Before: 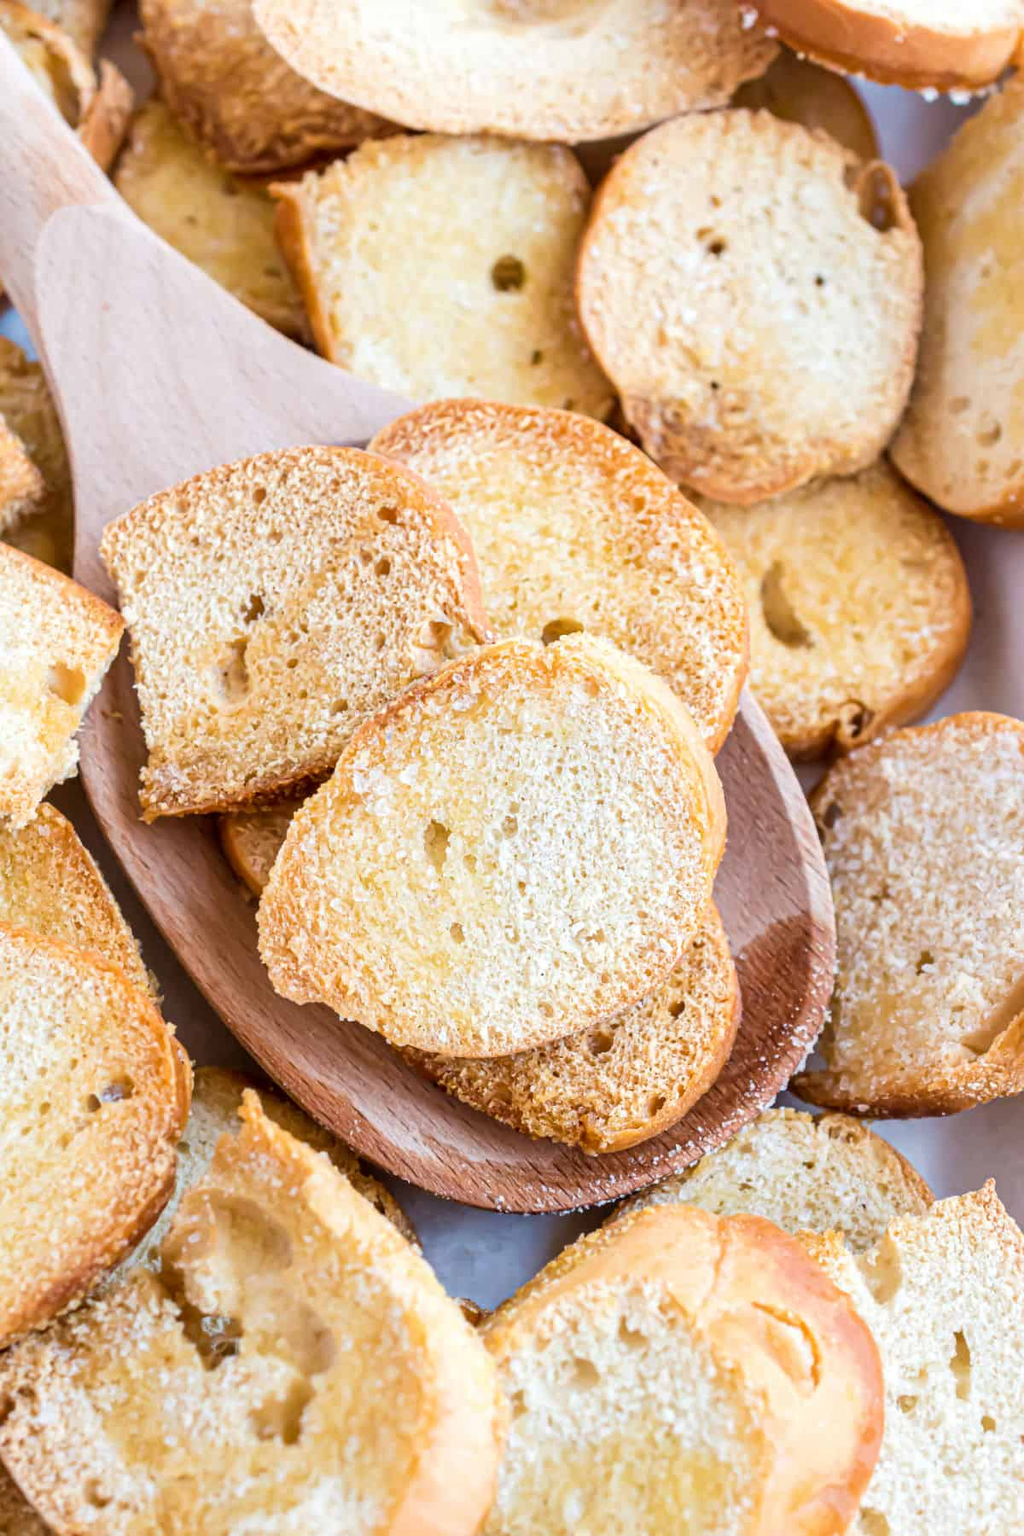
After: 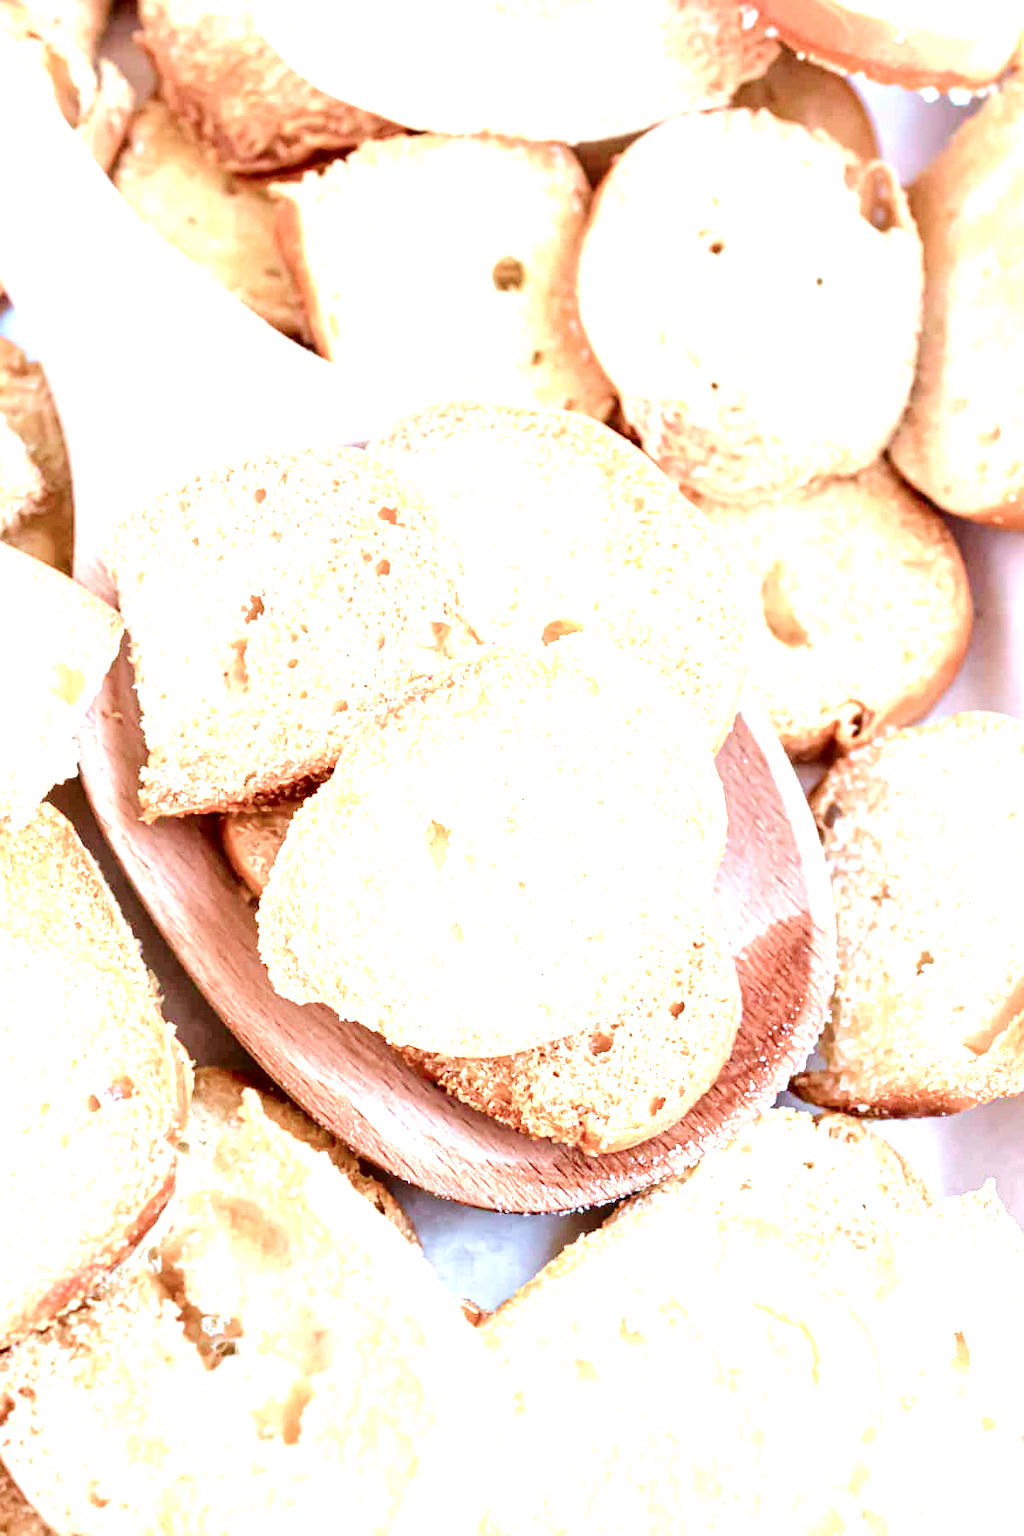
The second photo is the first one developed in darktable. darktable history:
exposure: black level correction 0, exposure 1.629 EV, compensate highlight preservation false
tone curve: curves: ch0 [(0.003, 0) (0.066, 0.031) (0.16, 0.089) (0.269, 0.218) (0.395, 0.408) (0.517, 0.56) (0.684, 0.734) (0.791, 0.814) (1, 1)]; ch1 [(0, 0) (0.164, 0.115) (0.337, 0.332) (0.39, 0.398) (0.464, 0.461) (0.501, 0.5) (0.507, 0.5) (0.534, 0.532) (0.577, 0.59) (0.652, 0.681) (0.733, 0.764) (0.819, 0.823) (1, 1)]; ch2 [(0, 0) (0.337, 0.382) (0.464, 0.476) (0.501, 0.5) (0.527, 0.54) (0.551, 0.565) (0.628, 0.632) (0.689, 0.686) (1, 1)], color space Lab, independent channels, preserve colors none
color calibration: illuminant as shot in camera, x 0.358, y 0.373, temperature 4628.91 K
color balance rgb: perceptual saturation grading › global saturation 0.829%, perceptual saturation grading › highlights -31.503%, perceptual saturation grading › mid-tones 5.435%, perceptual saturation grading › shadows 16.978%
